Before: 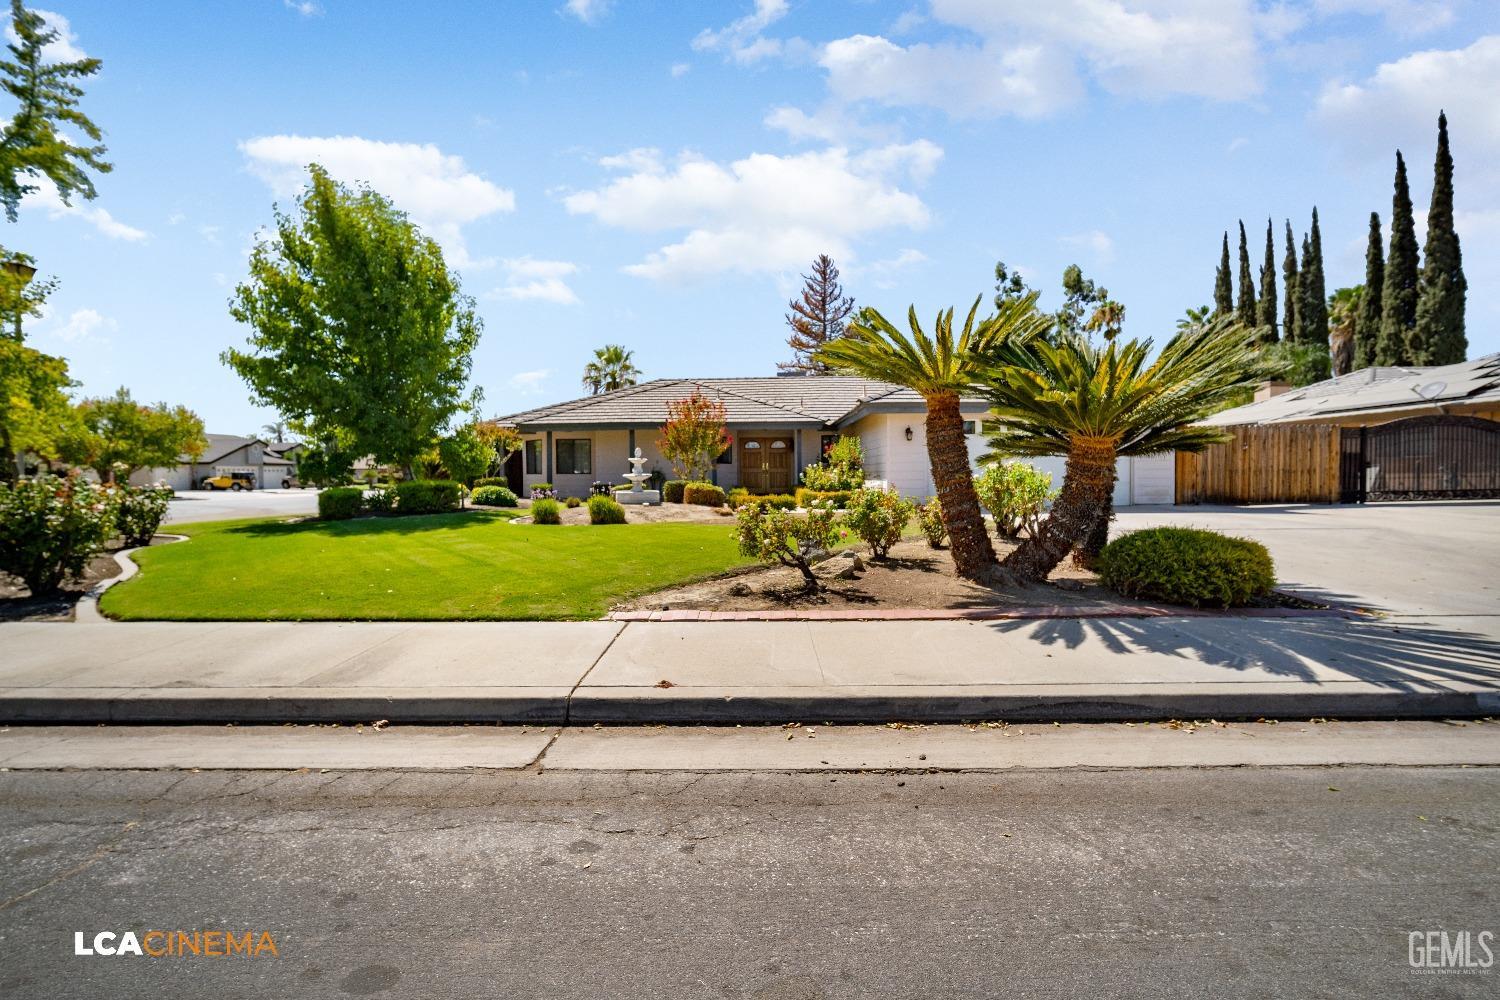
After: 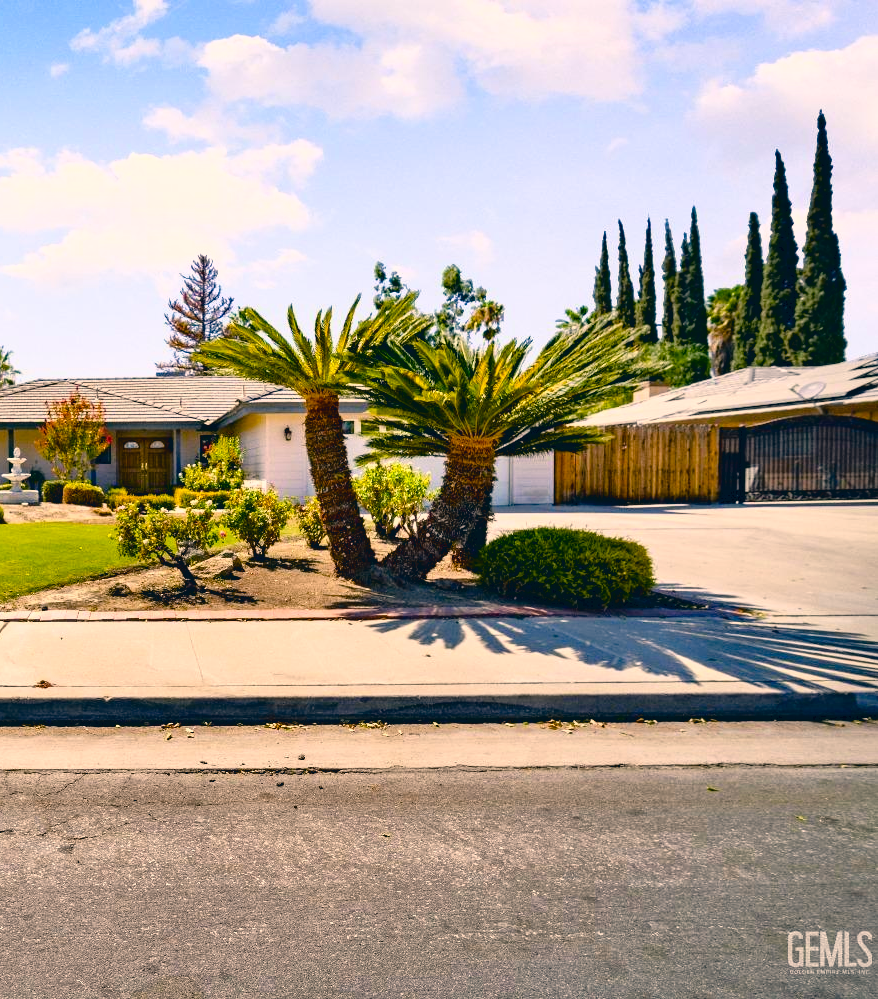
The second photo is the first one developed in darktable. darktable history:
color balance rgb: power › luminance 3.368%, power › hue 228.98°, perceptual saturation grading › global saturation 20%, perceptual saturation grading › highlights -14.415%, perceptual saturation grading › shadows 49.729%, global vibrance 20%
crop: left 41.463%
tone curve: curves: ch0 [(0, 0) (0.003, 0.047) (0.011, 0.047) (0.025, 0.047) (0.044, 0.049) (0.069, 0.051) (0.1, 0.062) (0.136, 0.086) (0.177, 0.125) (0.224, 0.178) (0.277, 0.246) (0.335, 0.324) (0.399, 0.407) (0.468, 0.48) (0.543, 0.57) (0.623, 0.675) (0.709, 0.772) (0.801, 0.876) (0.898, 0.963) (1, 1)], color space Lab, independent channels, preserve colors none
color correction: highlights a* 10.27, highlights b* 13.91, shadows a* -10.2, shadows b* -14.81
